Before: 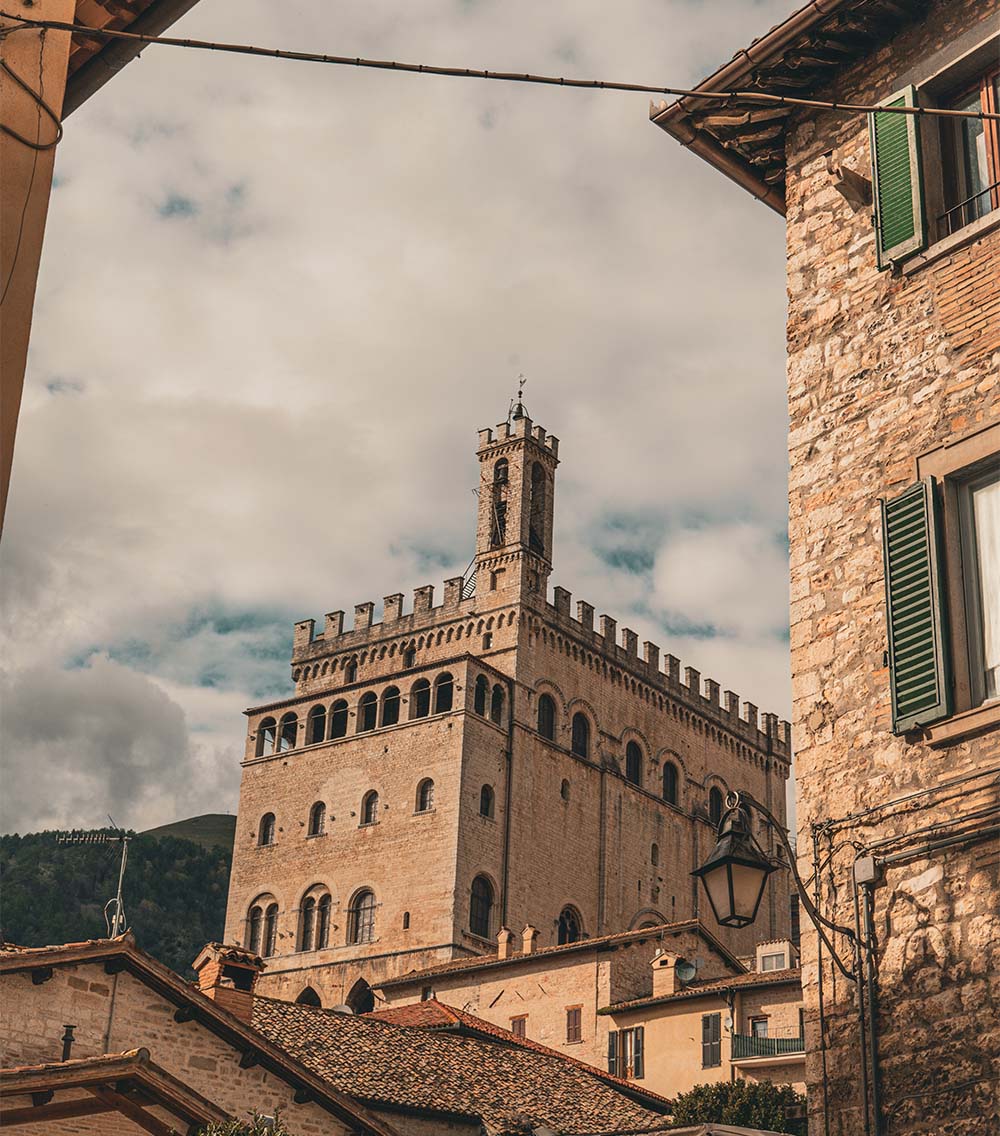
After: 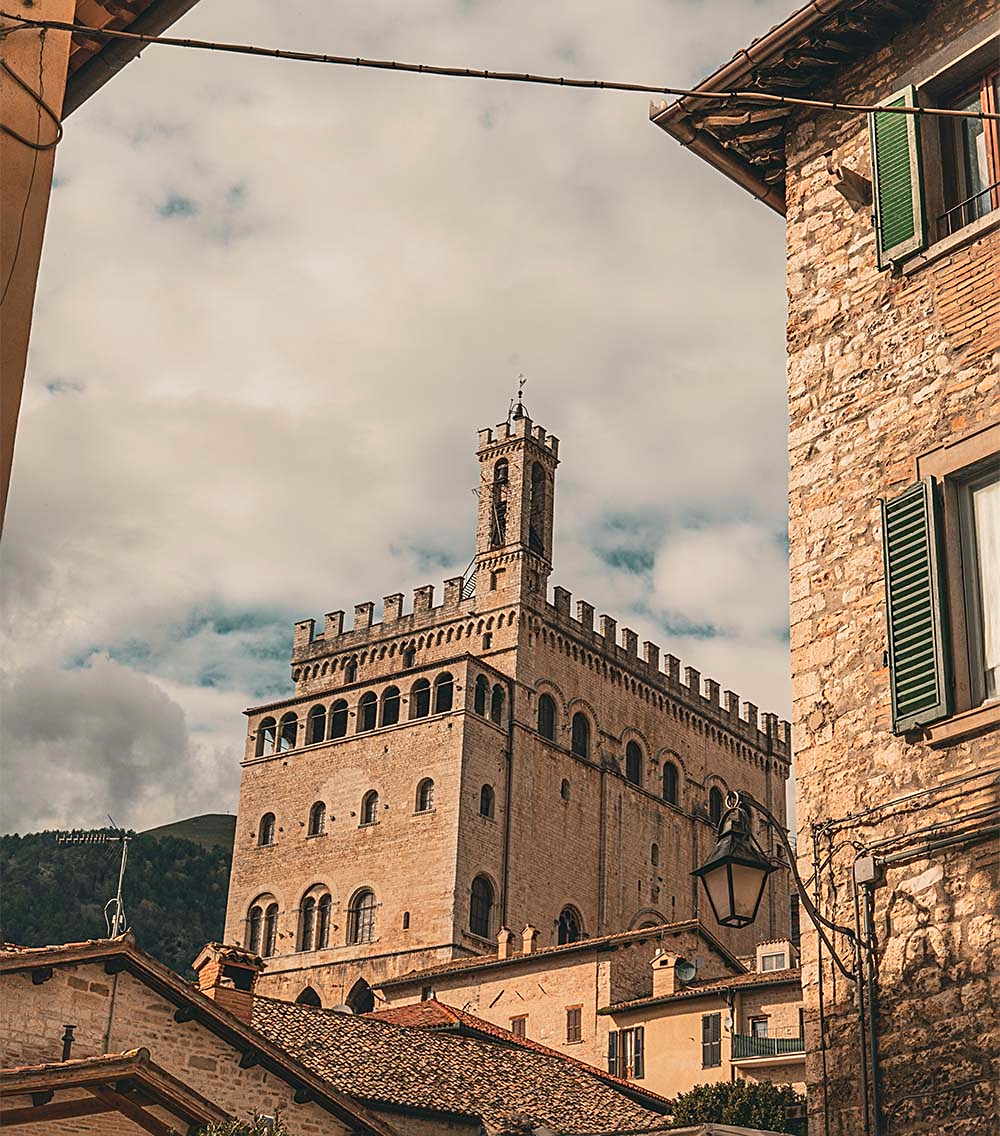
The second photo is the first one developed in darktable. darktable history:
contrast brightness saturation: contrast 0.095, brightness 0.026, saturation 0.092
sharpen: on, module defaults
